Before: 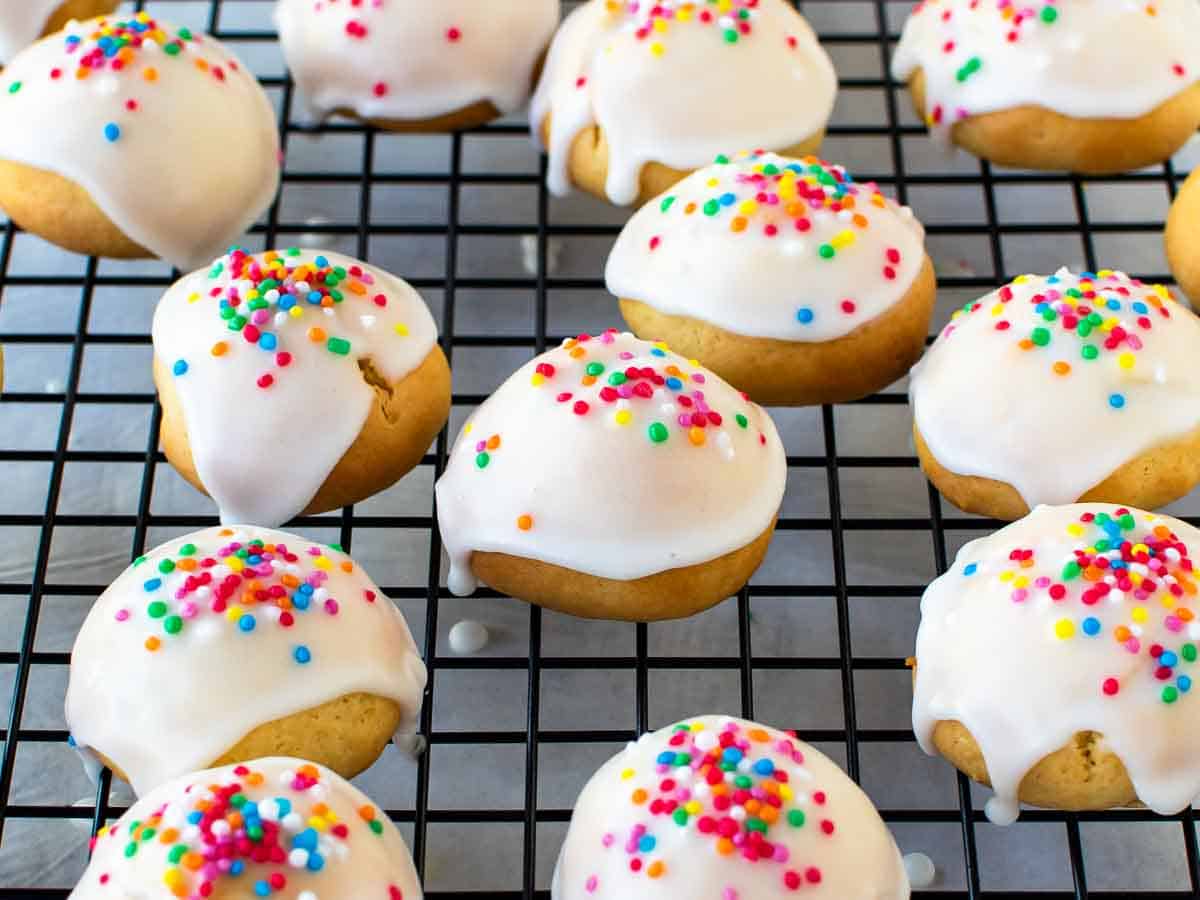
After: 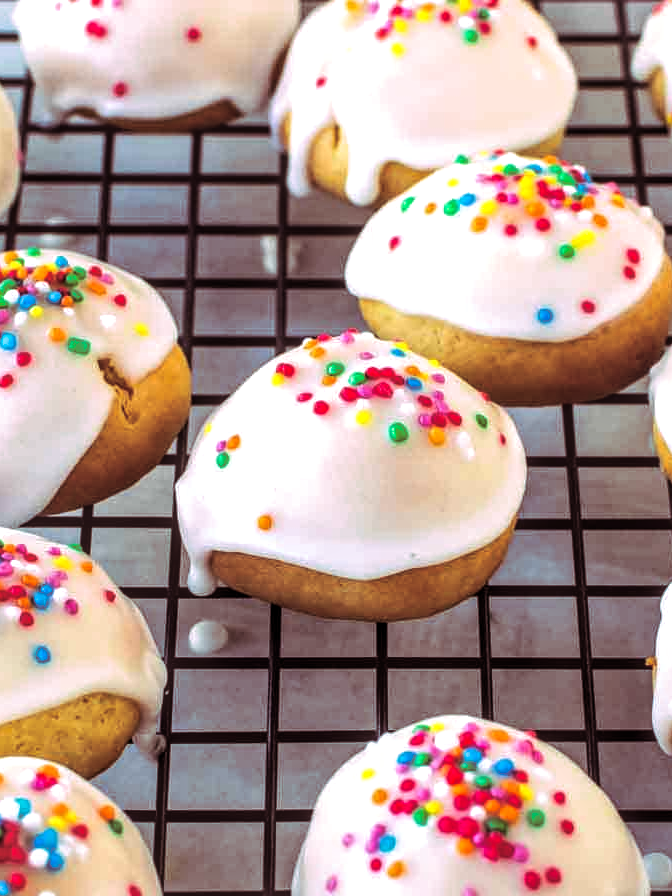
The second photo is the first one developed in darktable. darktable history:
tone equalizer: -8 EV -0.417 EV, -7 EV -0.389 EV, -6 EV -0.333 EV, -5 EV -0.222 EV, -3 EV 0.222 EV, -2 EV 0.333 EV, -1 EV 0.389 EV, +0 EV 0.417 EV, edges refinement/feathering 500, mask exposure compensation -1.57 EV, preserve details no
split-toning: highlights › hue 298.8°, highlights › saturation 0.73, compress 41.76%
exposure: black level correction 0.001, compensate highlight preservation false
crop: left 21.674%, right 22.086%
local contrast: highlights 0%, shadows 0%, detail 133%
